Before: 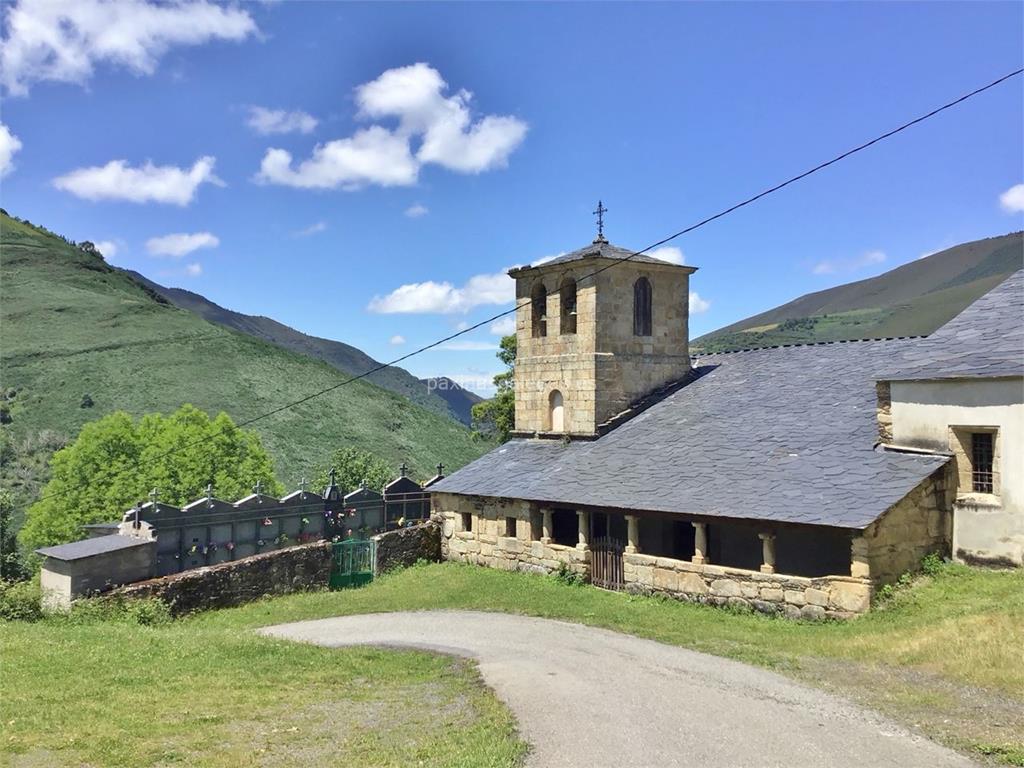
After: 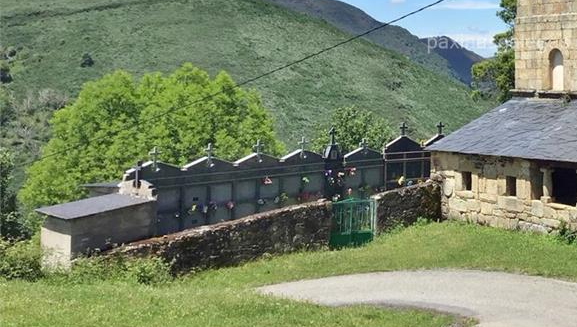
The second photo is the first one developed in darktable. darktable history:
crop: top 44.483%, right 43.593%, bottom 12.892%
exposure: compensate highlight preservation false
